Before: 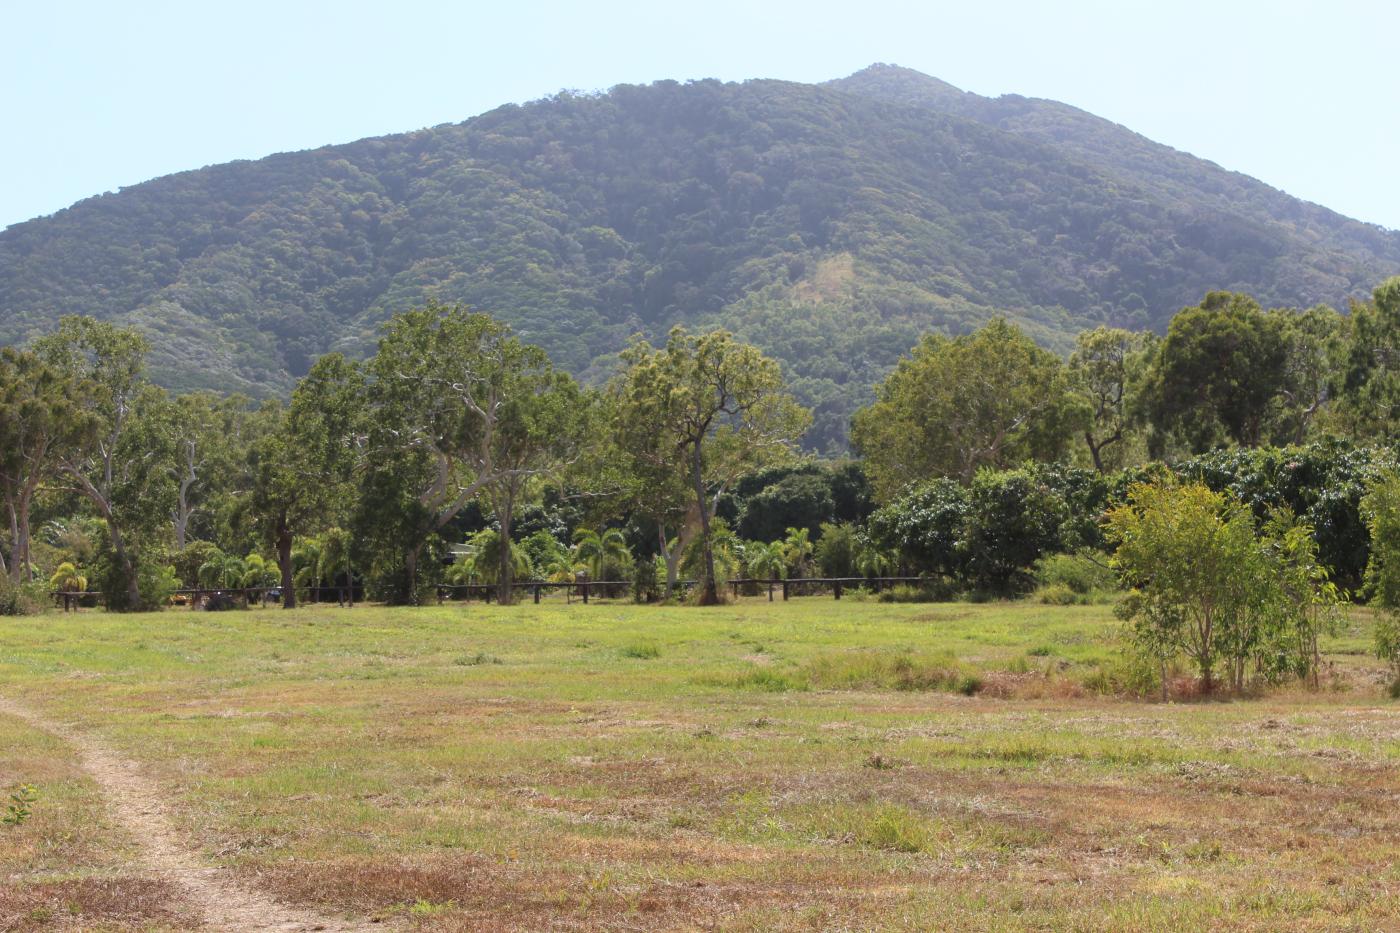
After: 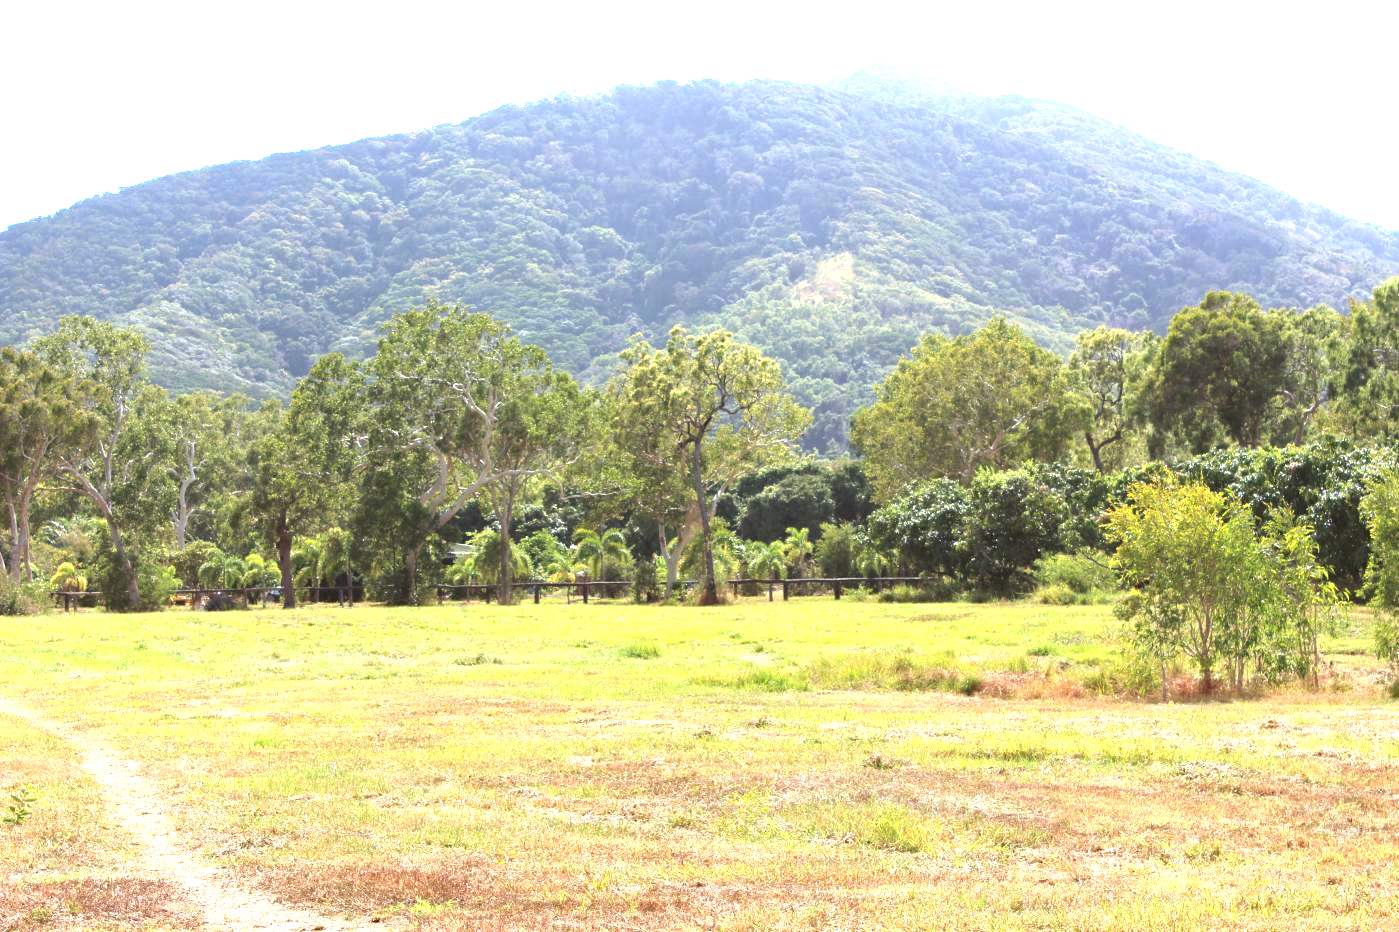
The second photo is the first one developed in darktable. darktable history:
color correction: highlights a* -2.96, highlights b* -2.11, shadows a* 2.24, shadows b* 3
crop: left 0.027%
haze removal: compatibility mode true, adaptive false
exposure: black level correction 0, exposure 1.488 EV, compensate highlight preservation false
